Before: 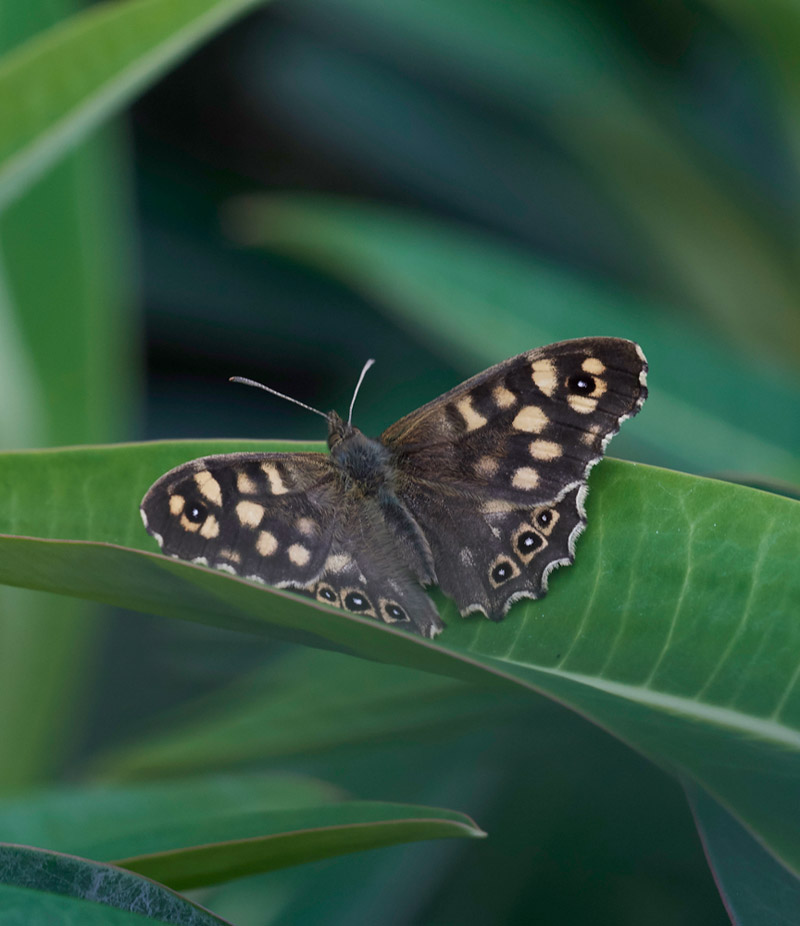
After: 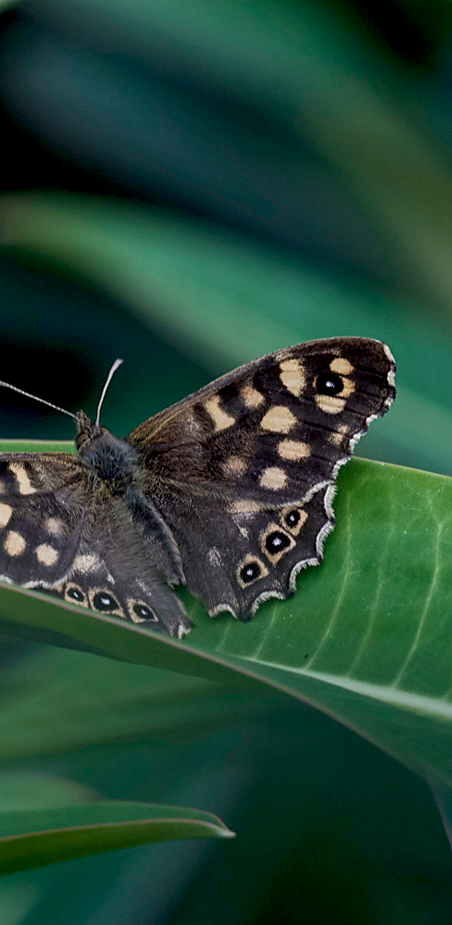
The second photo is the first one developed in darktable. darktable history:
sharpen: radius 1.91, amount 0.4, threshold 1.162
exposure: black level correction 0.01, exposure 0.015 EV, compensate exposure bias true, compensate highlight preservation false
local contrast: on, module defaults
crop: left 31.575%, top 0.007%, right 11.865%
